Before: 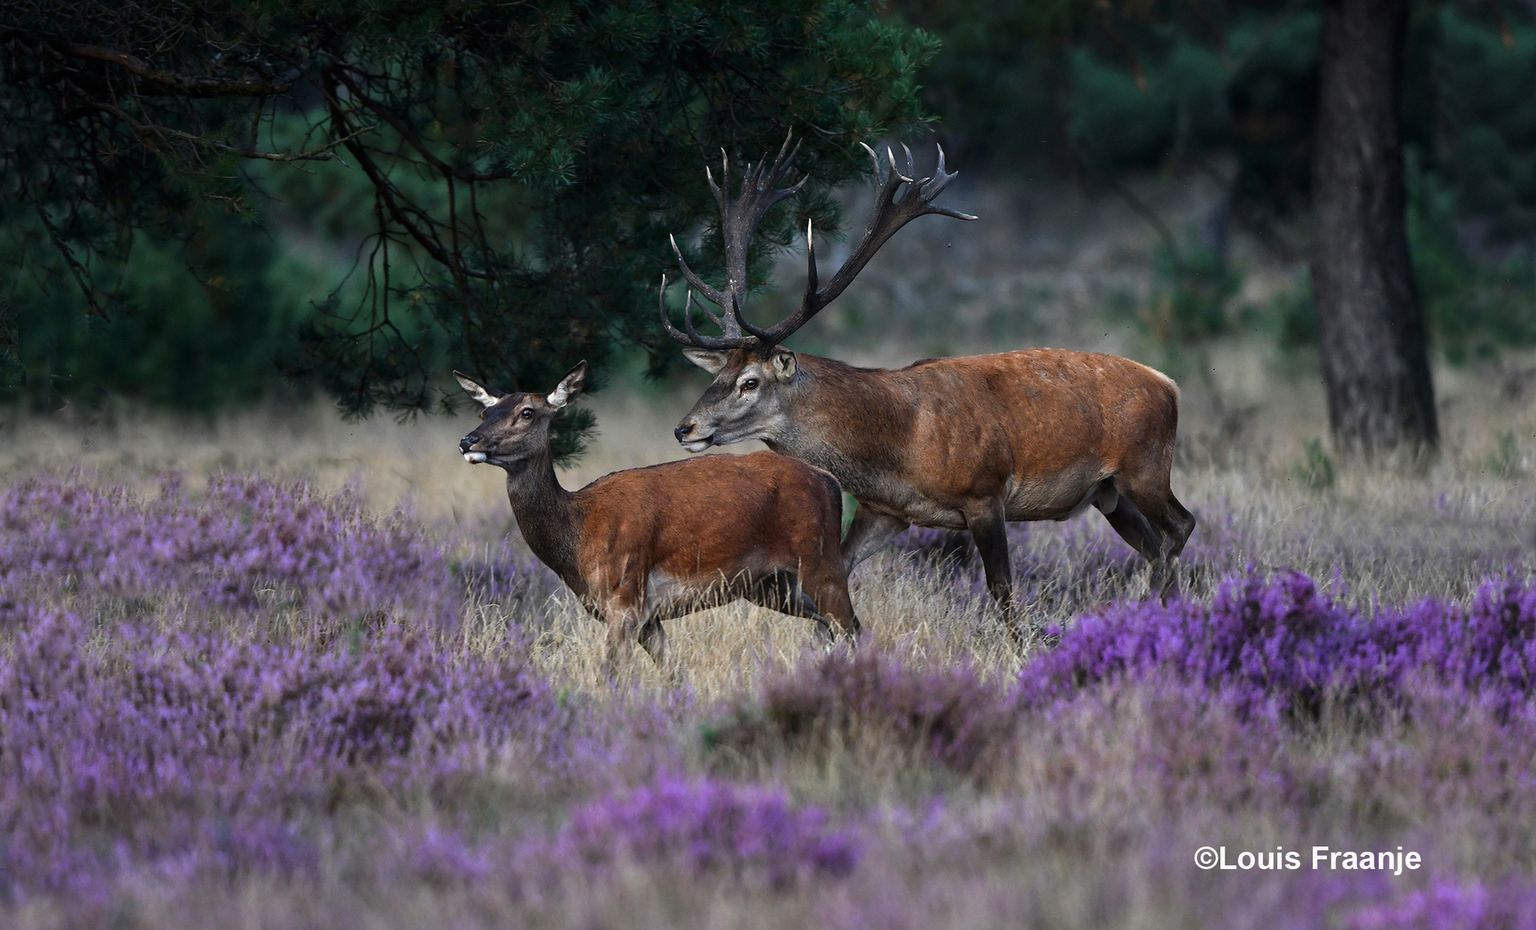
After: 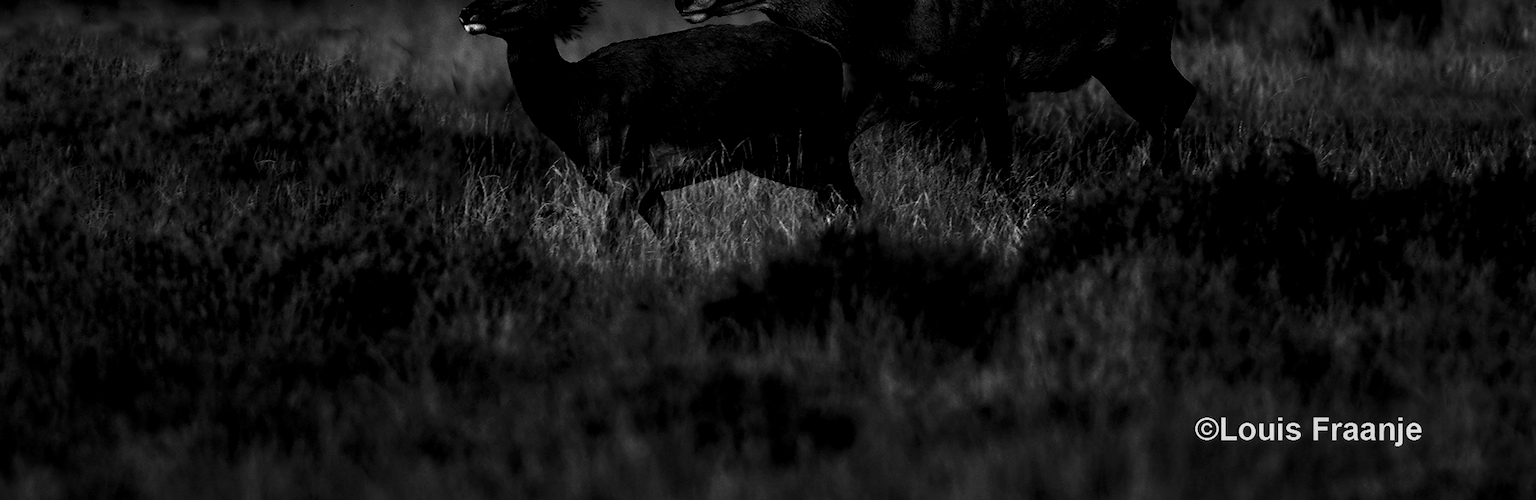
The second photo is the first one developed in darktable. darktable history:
crop and rotate: top 46.237%
levels: levels [0.026, 0.507, 0.987]
local contrast: on, module defaults
contrast brightness saturation: brightness -1, saturation 1
exposure: black level correction 0.005, exposure 0.001 EV, compensate highlight preservation false
color contrast: green-magenta contrast 0, blue-yellow contrast 0
color balance rgb: perceptual saturation grading › global saturation 20%, perceptual saturation grading › highlights -25%, perceptual saturation grading › shadows 25%, global vibrance 50%
